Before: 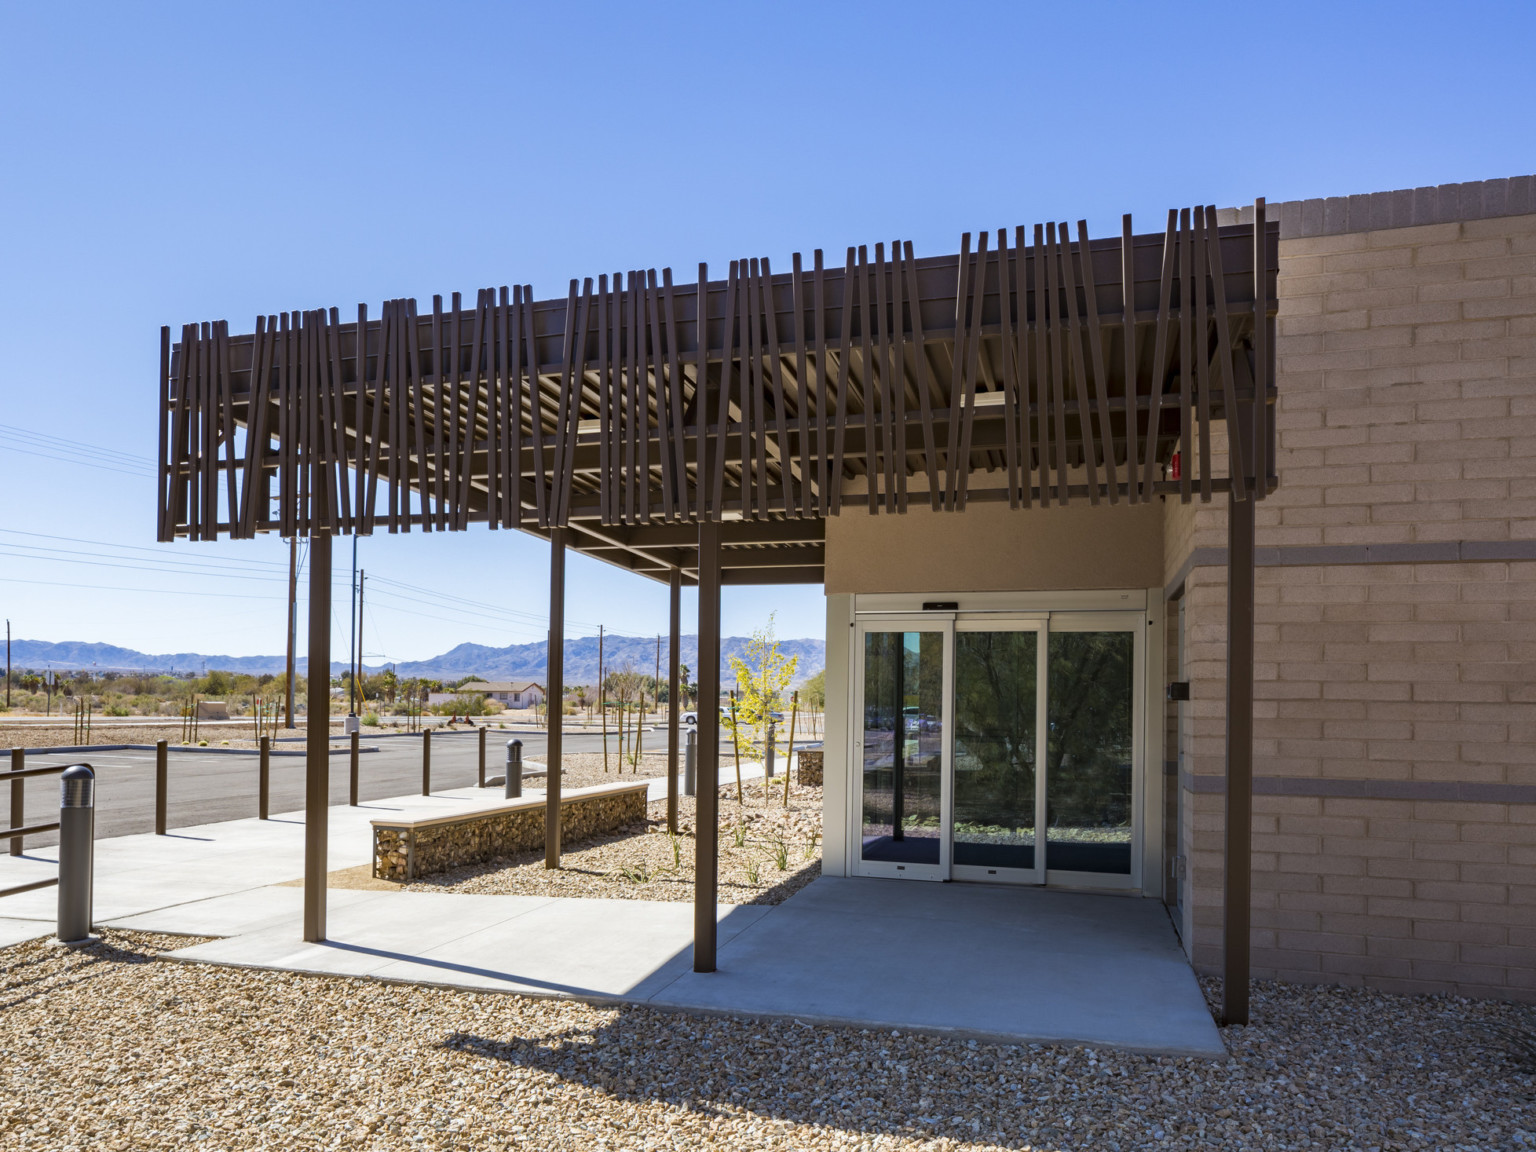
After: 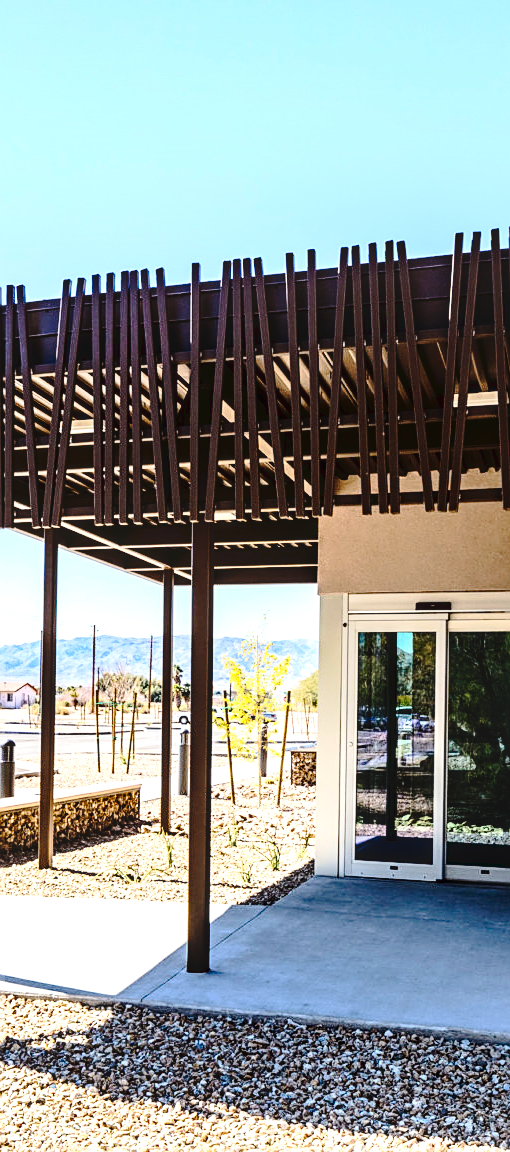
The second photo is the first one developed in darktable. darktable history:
exposure: exposure 0.778 EV, compensate highlight preservation false
sharpen: on, module defaults
crop: left 33.059%, right 33.708%
tone curve: curves: ch0 [(0, 0) (0.003, 0.026) (0.011, 0.025) (0.025, 0.022) (0.044, 0.022) (0.069, 0.028) (0.1, 0.041) (0.136, 0.062) (0.177, 0.103) (0.224, 0.167) (0.277, 0.242) (0.335, 0.343) (0.399, 0.452) (0.468, 0.539) (0.543, 0.614) (0.623, 0.683) (0.709, 0.749) (0.801, 0.827) (0.898, 0.918) (1, 1)], preserve colors none
tone equalizer: -8 EV -0.434 EV, -7 EV -0.359 EV, -6 EV -0.332 EV, -5 EV -0.219 EV, -3 EV 0.255 EV, -2 EV 0.31 EV, -1 EV 0.412 EV, +0 EV 0.419 EV, edges refinement/feathering 500, mask exposure compensation -1.57 EV, preserve details no
contrast brightness saturation: contrast 0.281
local contrast: on, module defaults
